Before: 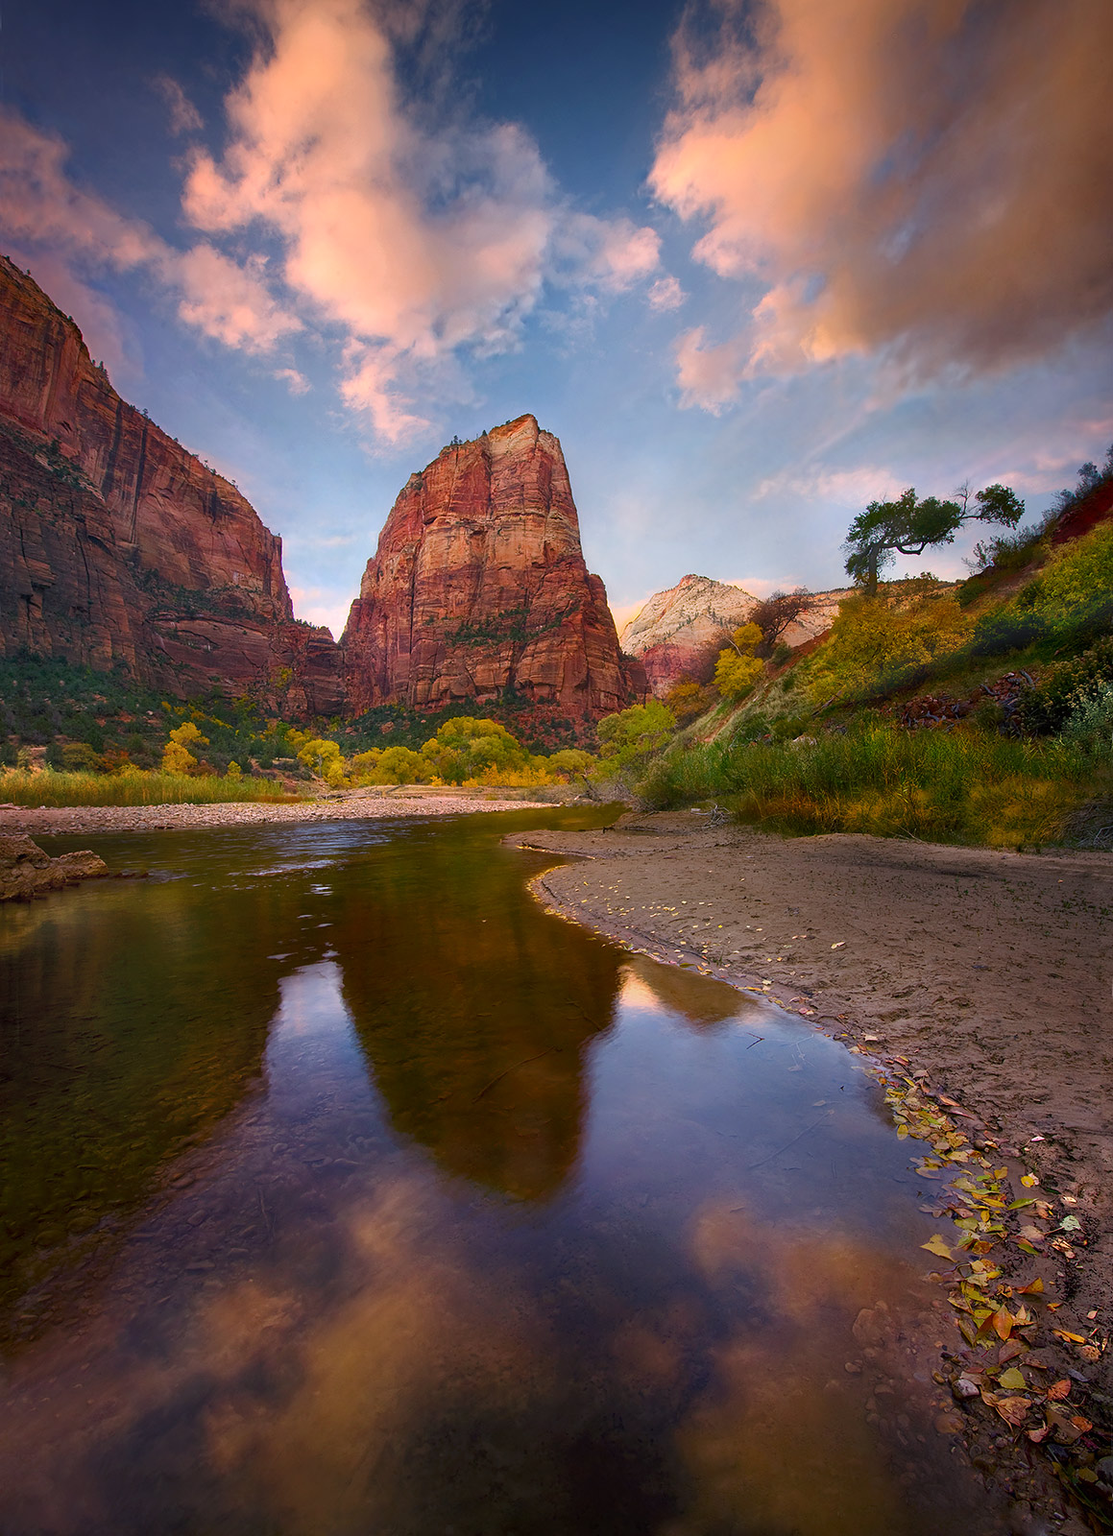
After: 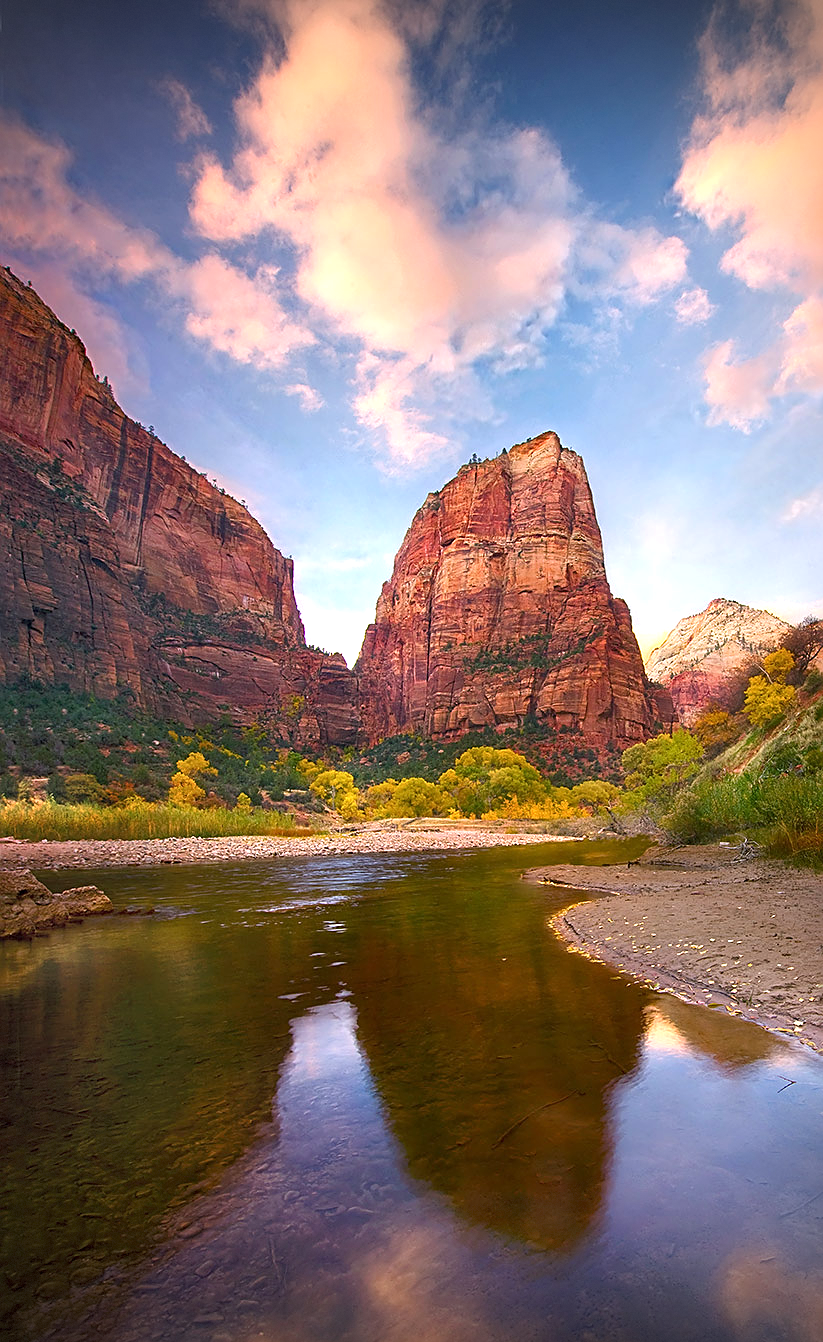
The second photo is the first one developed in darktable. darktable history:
exposure: exposure 0.727 EV, compensate highlight preservation false
vignetting: dithering 8-bit output
sharpen: on, module defaults
crop: right 28.955%, bottom 16.123%
